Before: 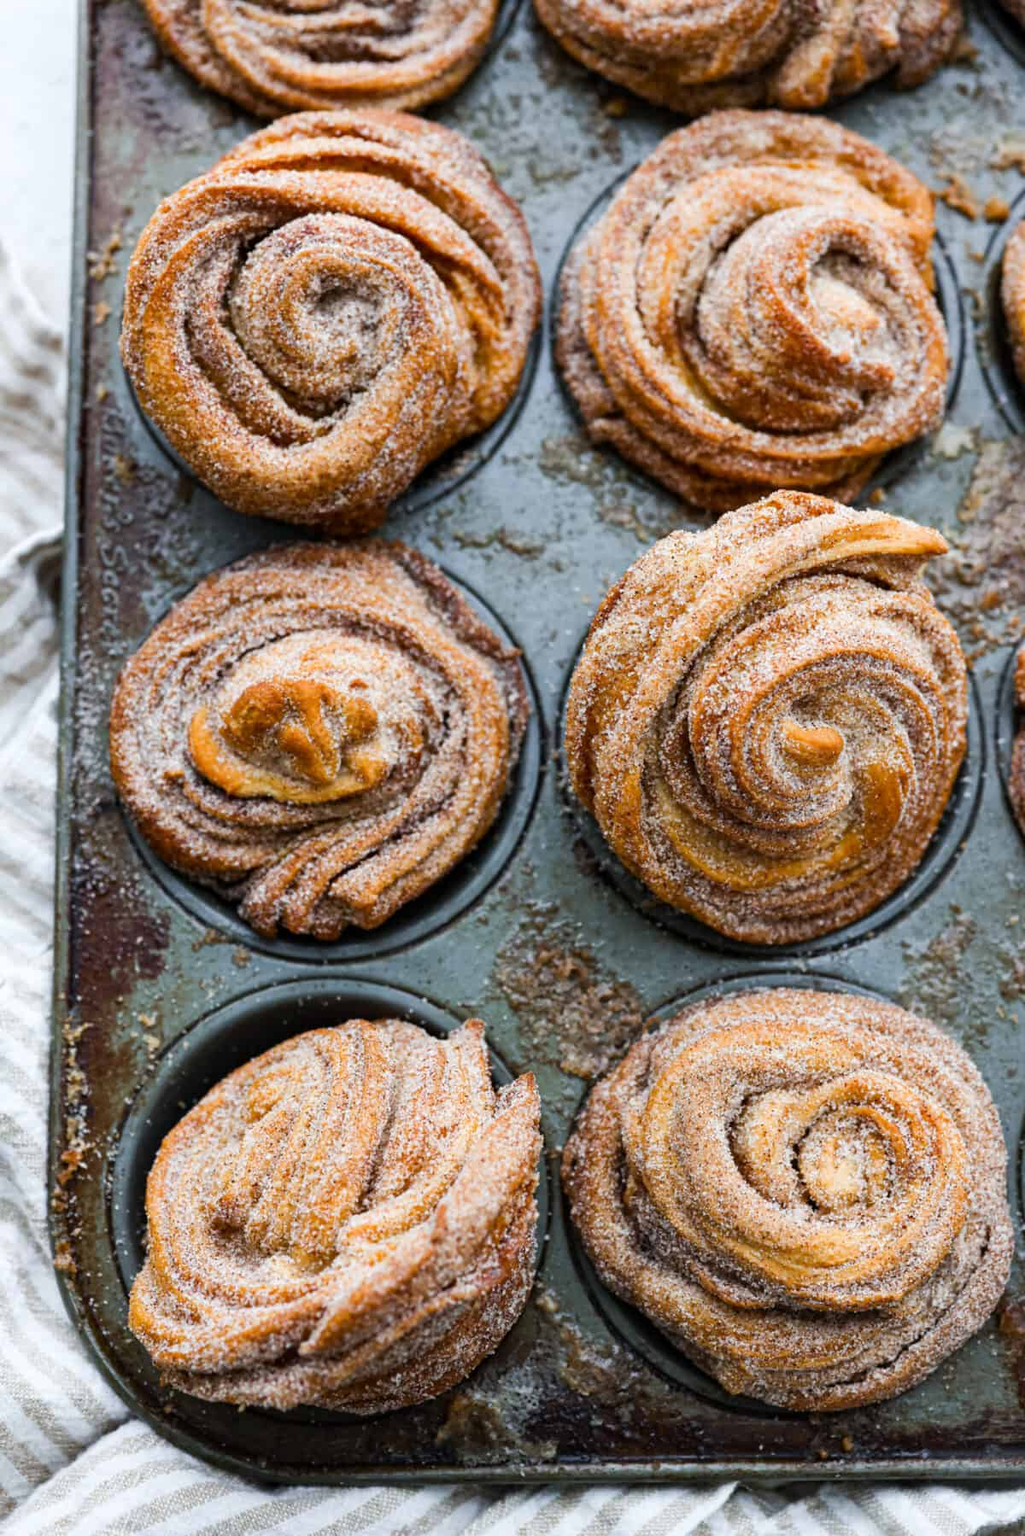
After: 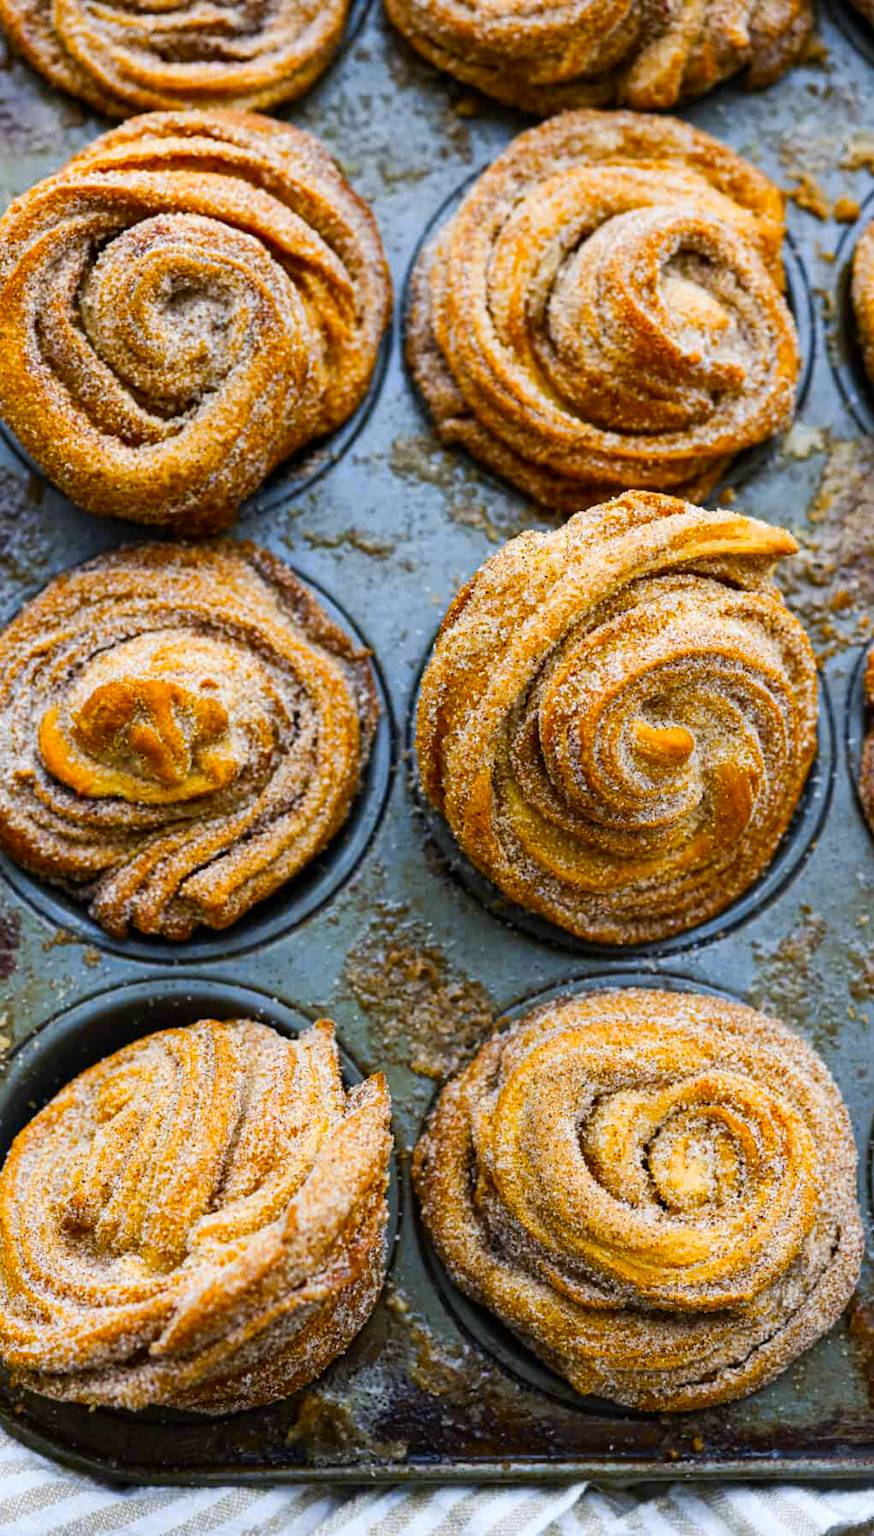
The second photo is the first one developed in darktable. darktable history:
crop and rotate: left 14.584%
color contrast: green-magenta contrast 1.12, blue-yellow contrast 1.95, unbound 0
sharpen: radius 2.883, amount 0.868, threshold 47.523
